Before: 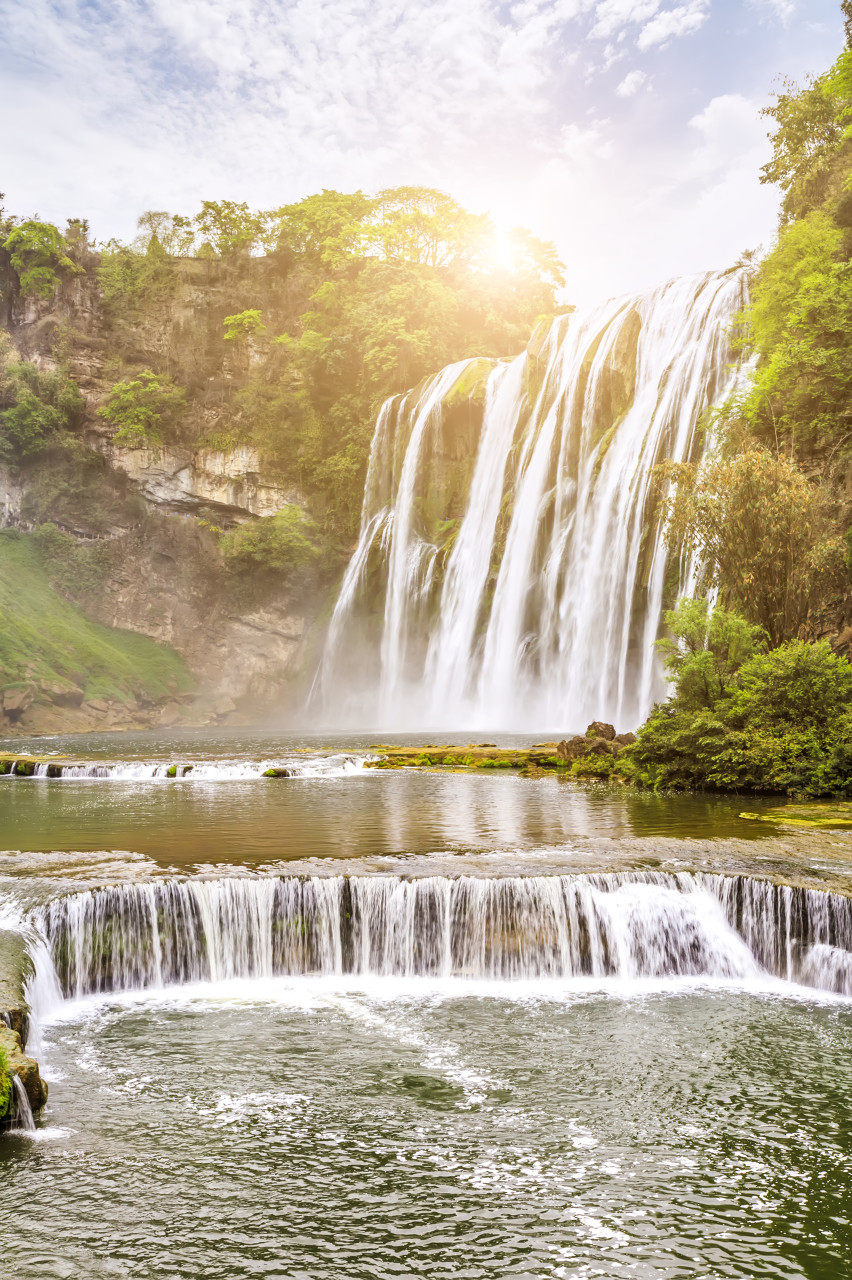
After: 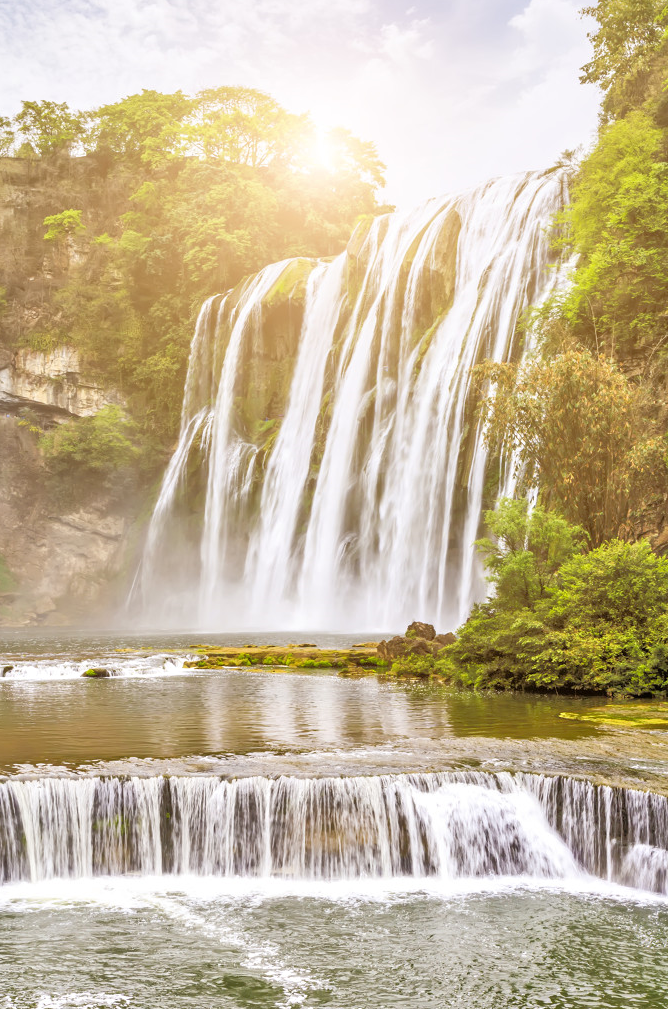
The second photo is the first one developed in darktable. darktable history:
tone equalizer: -7 EV 0.148 EV, -6 EV 0.609 EV, -5 EV 1.12 EV, -4 EV 1.31 EV, -3 EV 1.18 EV, -2 EV 0.6 EV, -1 EV 0.153 EV
crop and rotate: left 21.178%, top 7.846%, right 0.369%, bottom 13.324%
